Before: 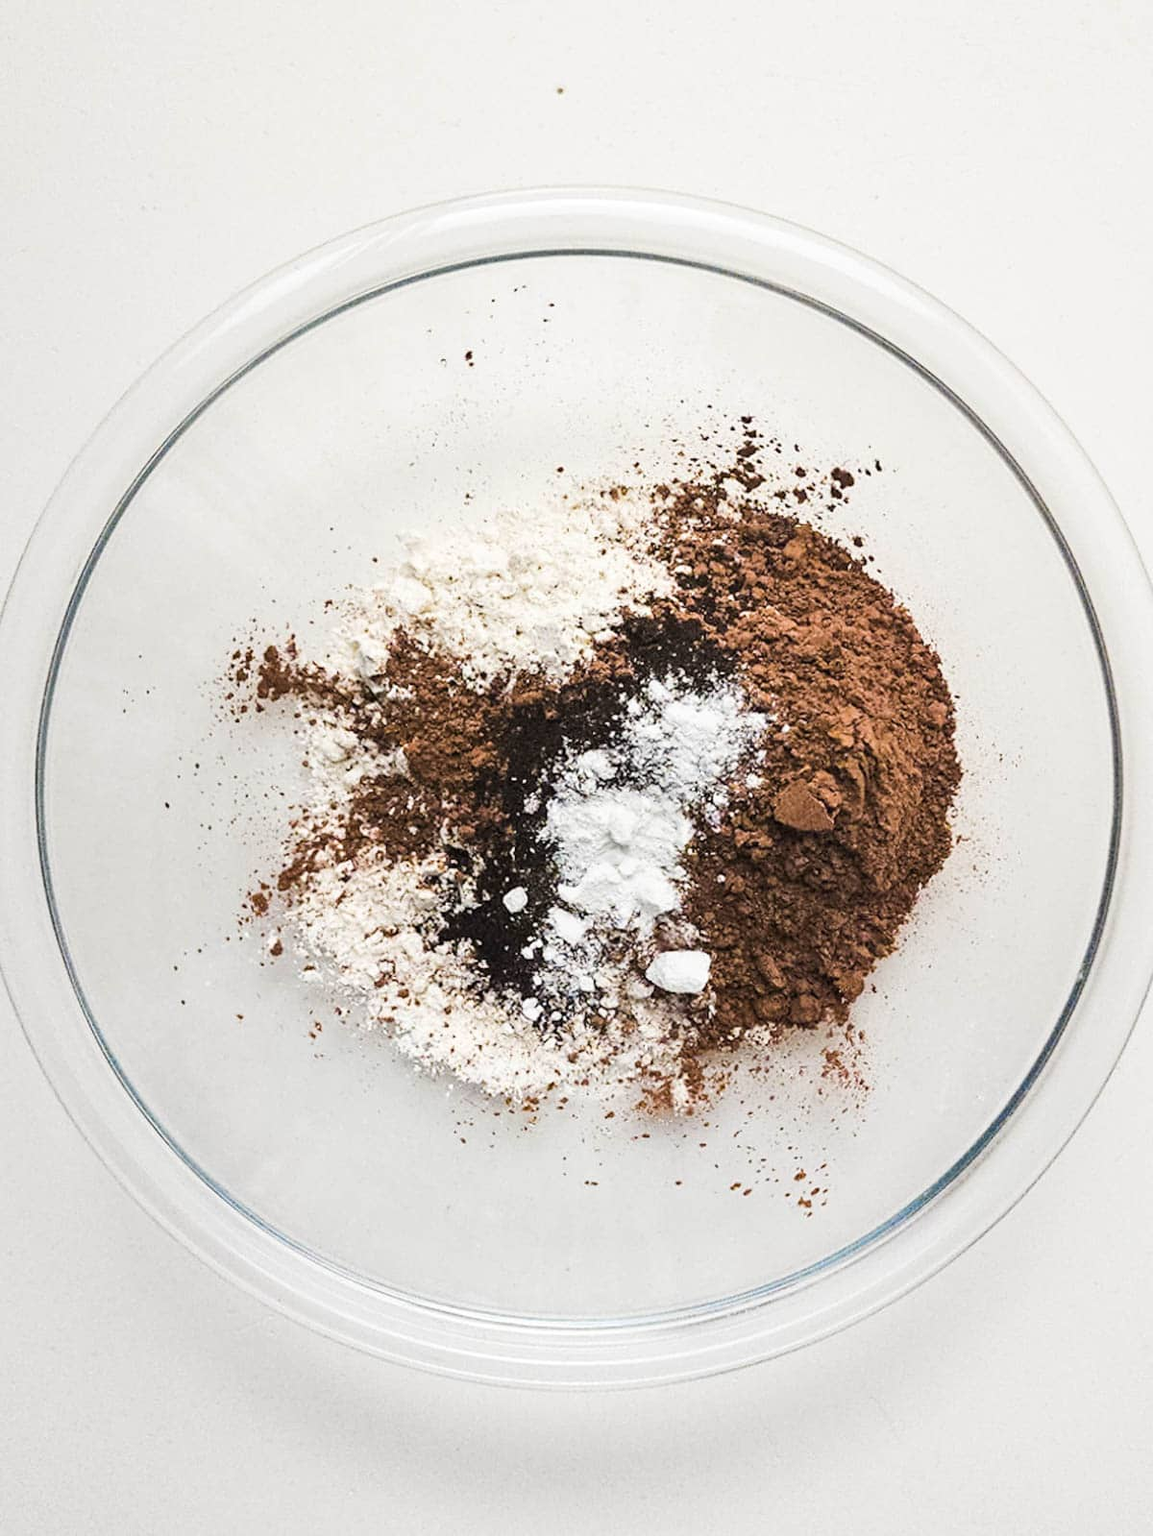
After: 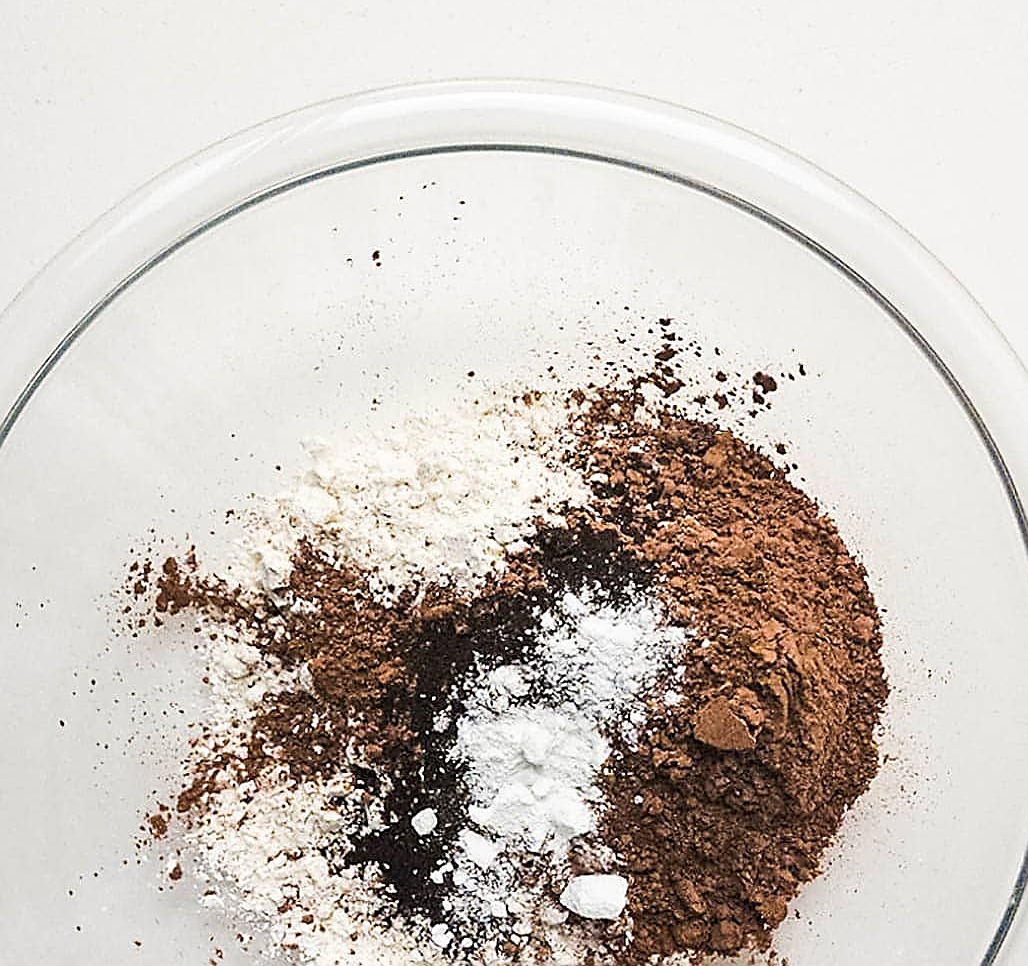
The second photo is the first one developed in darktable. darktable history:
sharpen: radius 1.4, amount 1.25, threshold 0.7
crop and rotate: left 9.345%, top 7.22%, right 4.982%, bottom 32.331%
